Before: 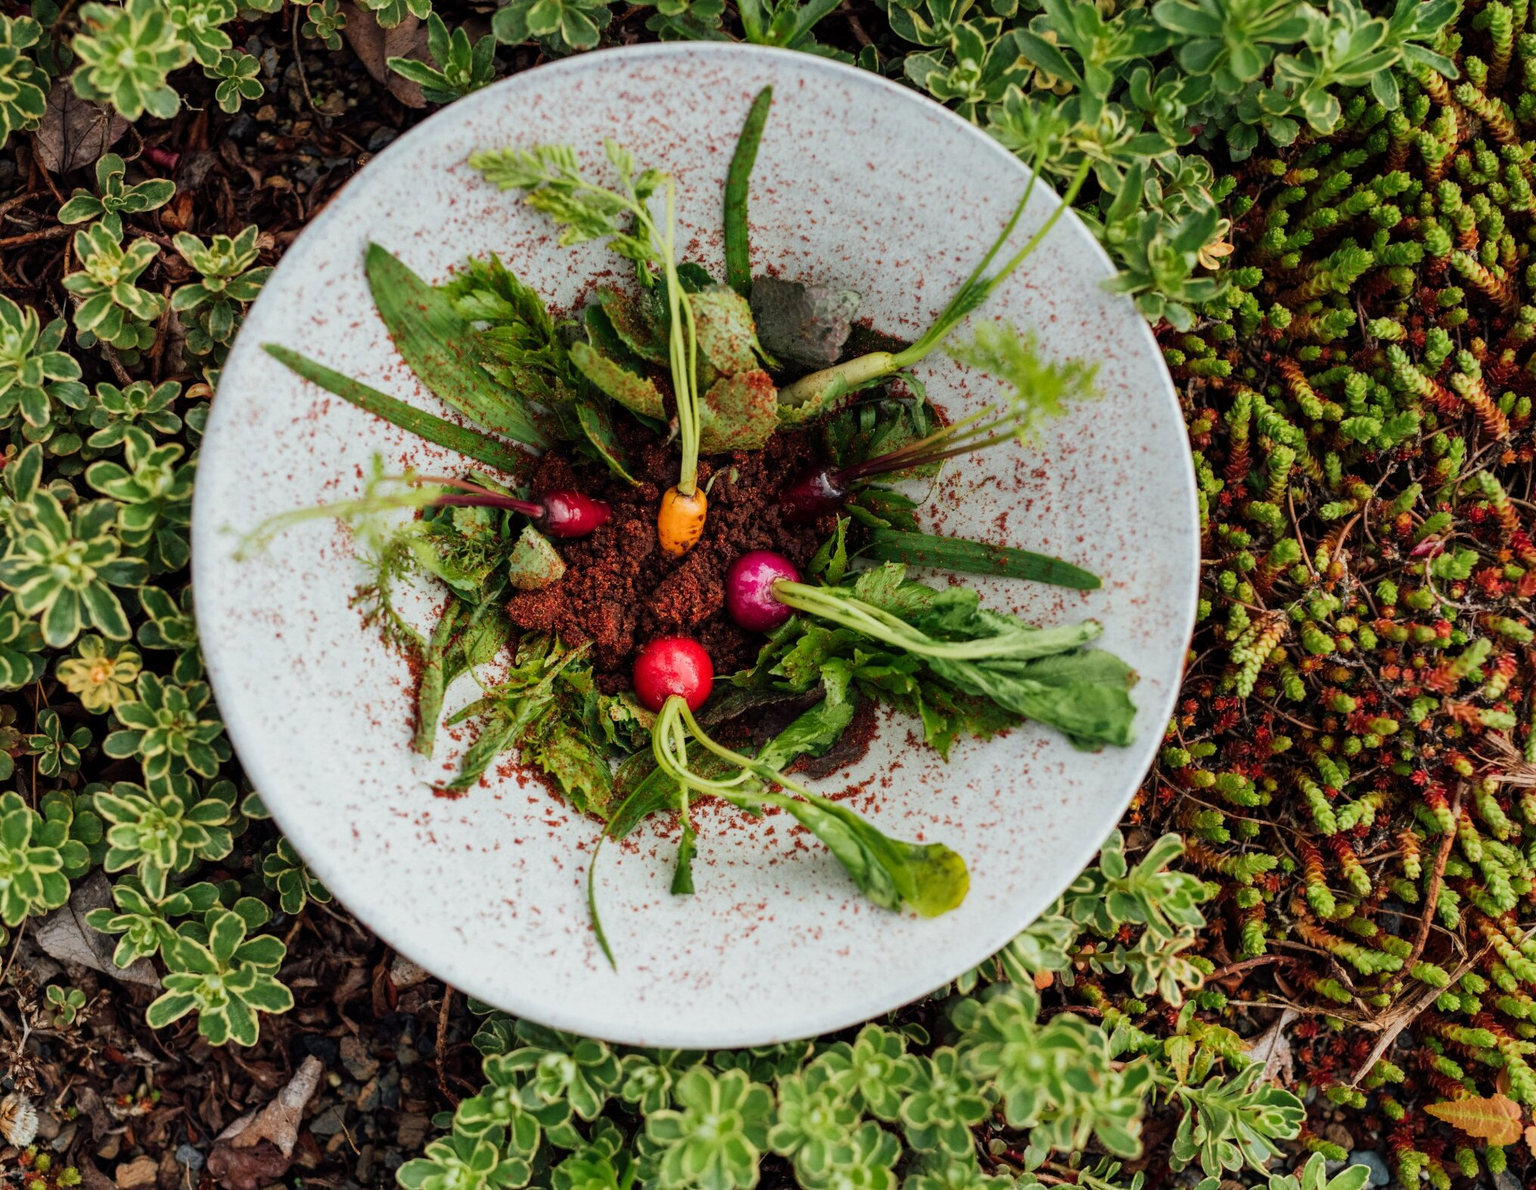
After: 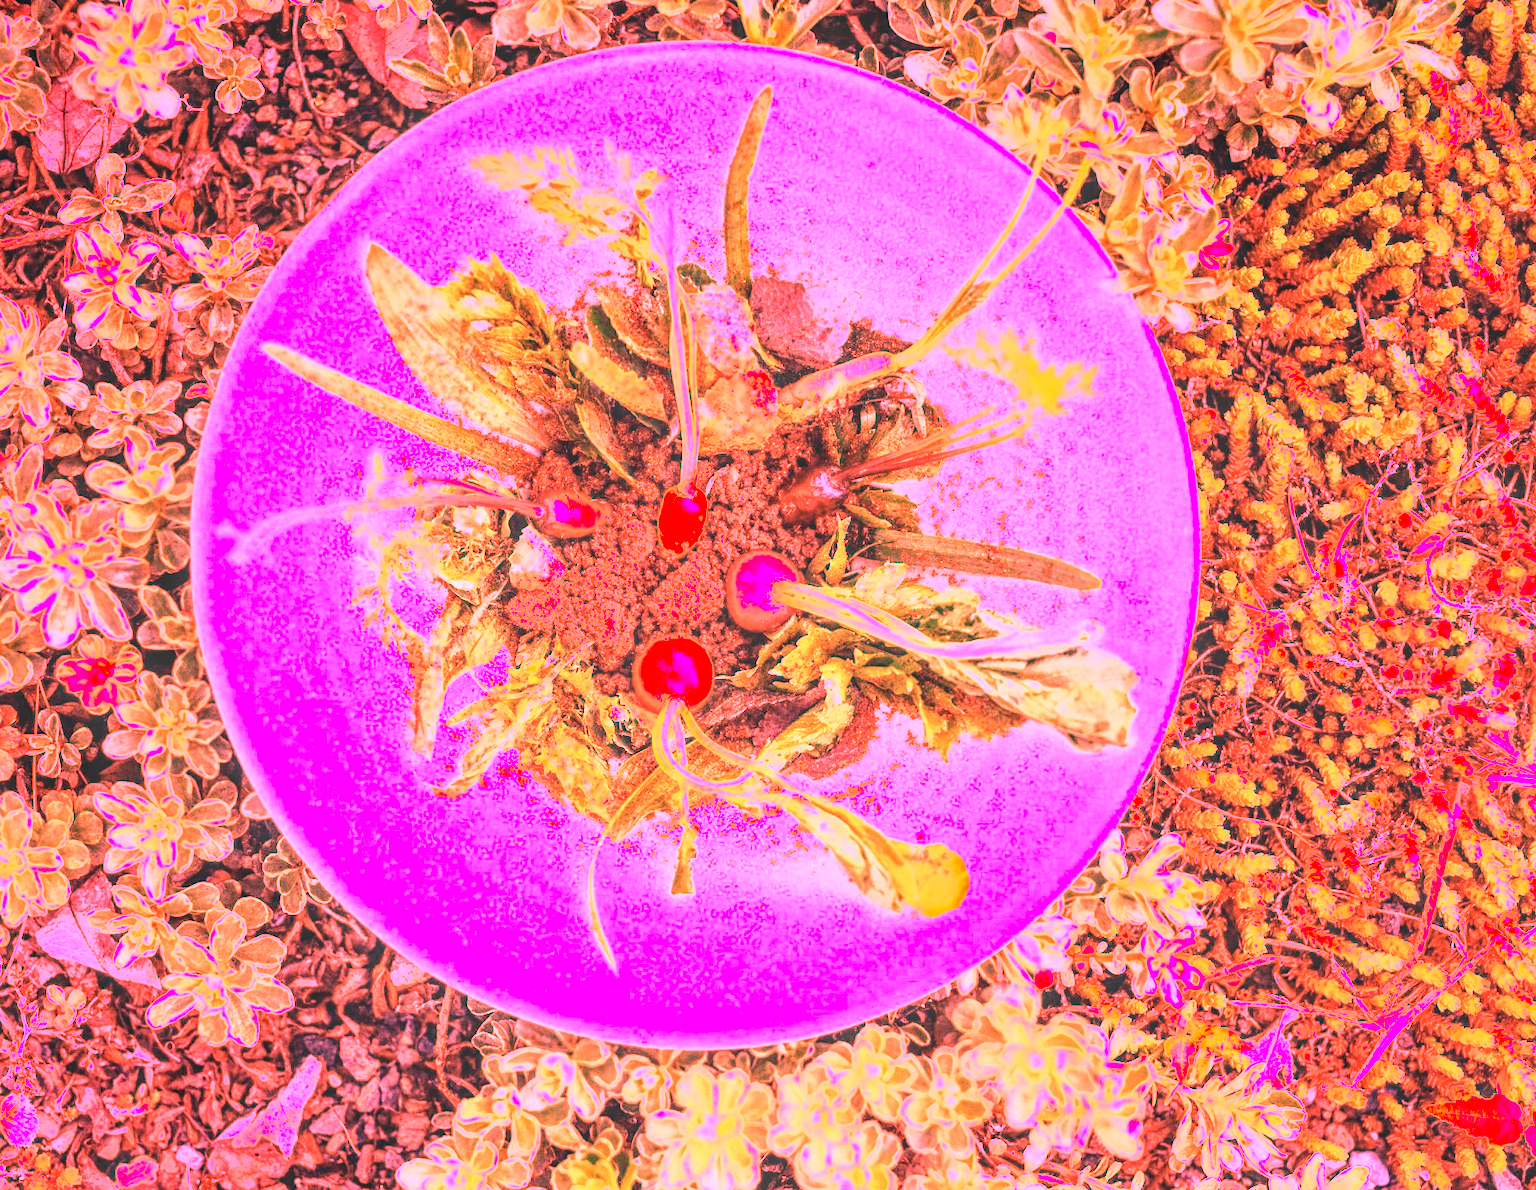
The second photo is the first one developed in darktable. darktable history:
local contrast: on, module defaults
exposure: black level correction 0, exposure 0.9 EV, compensate exposure bias true, compensate highlight preservation false
white balance: red 4.26, blue 1.802
